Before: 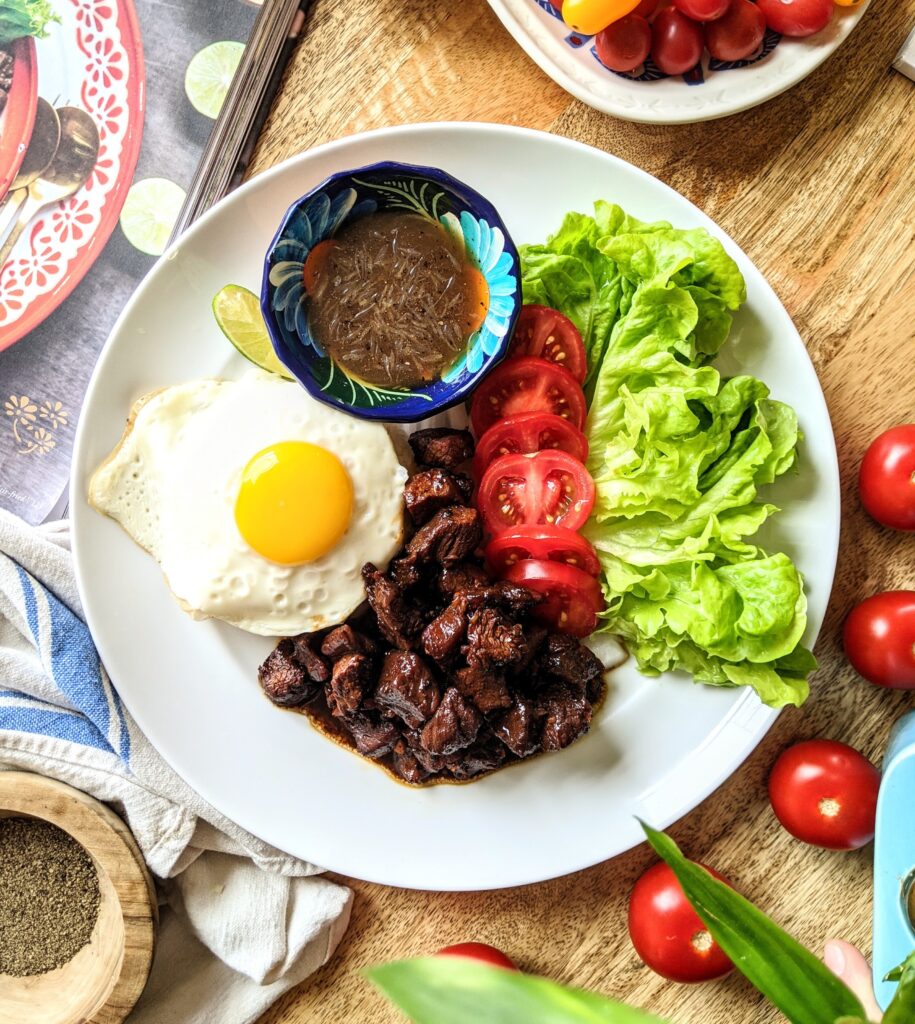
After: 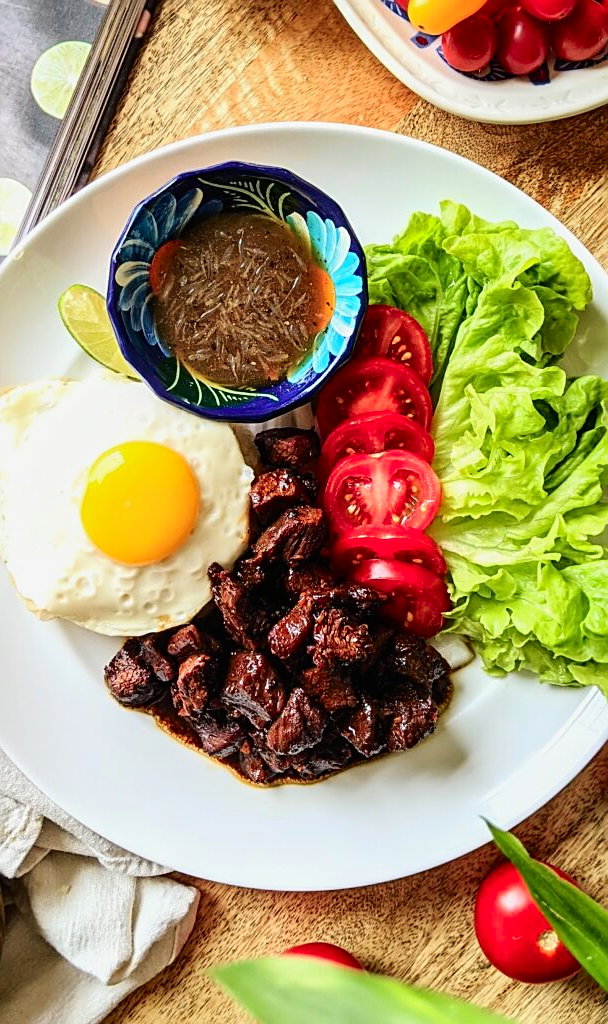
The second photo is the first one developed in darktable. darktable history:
crop: left 16.899%, right 16.556%
tone curve: curves: ch0 [(0, 0.008) (0.046, 0.032) (0.151, 0.108) (0.367, 0.379) (0.496, 0.526) (0.771, 0.786) (0.857, 0.85) (1, 0.965)]; ch1 [(0, 0) (0.248, 0.252) (0.388, 0.383) (0.482, 0.478) (0.499, 0.499) (0.518, 0.518) (0.544, 0.552) (0.585, 0.617) (0.683, 0.735) (0.823, 0.894) (1, 1)]; ch2 [(0, 0) (0.302, 0.284) (0.427, 0.417) (0.473, 0.47) (0.503, 0.503) (0.523, 0.518) (0.55, 0.563) (0.624, 0.643) (0.753, 0.764) (1, 1)], color space Lab, independent channels, preserve colors none
sharpen: on, module defaults
